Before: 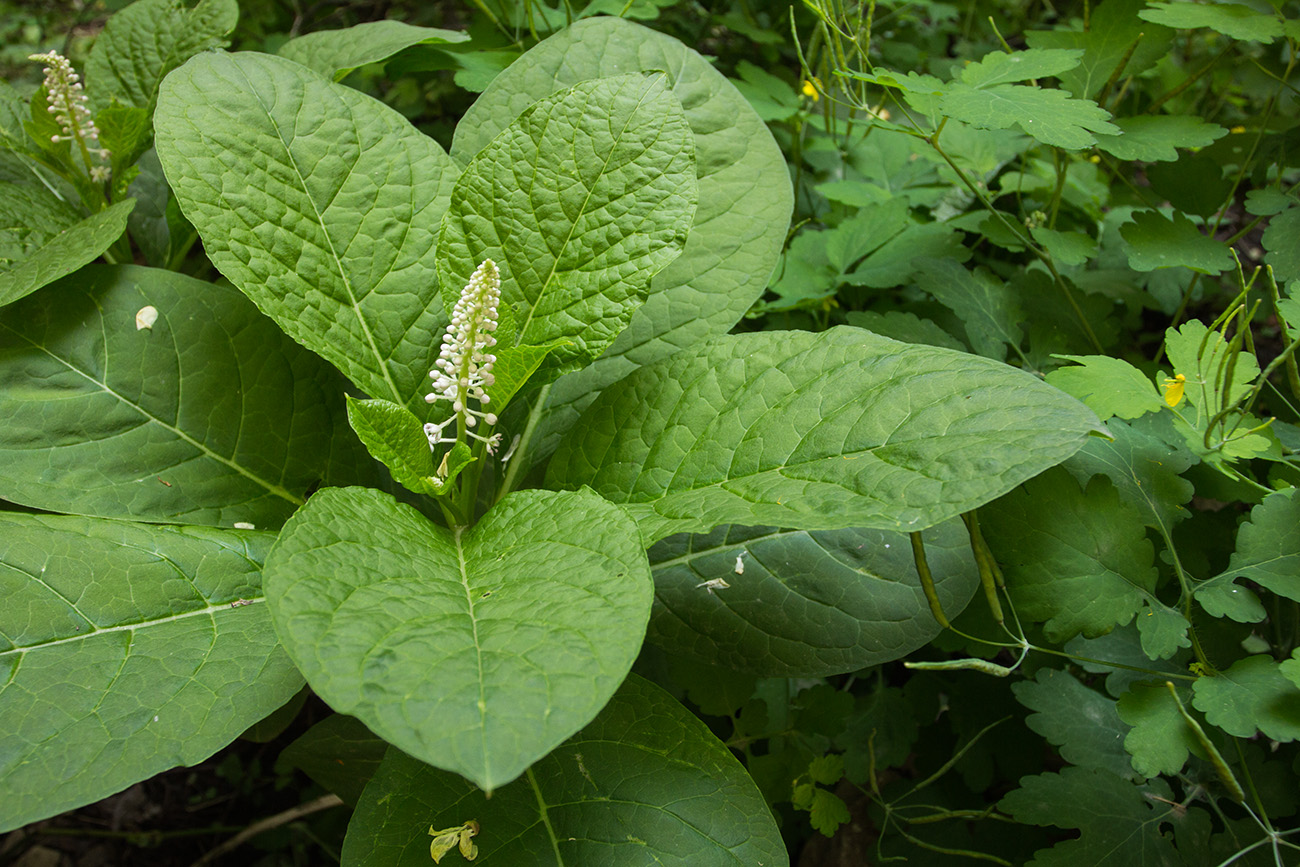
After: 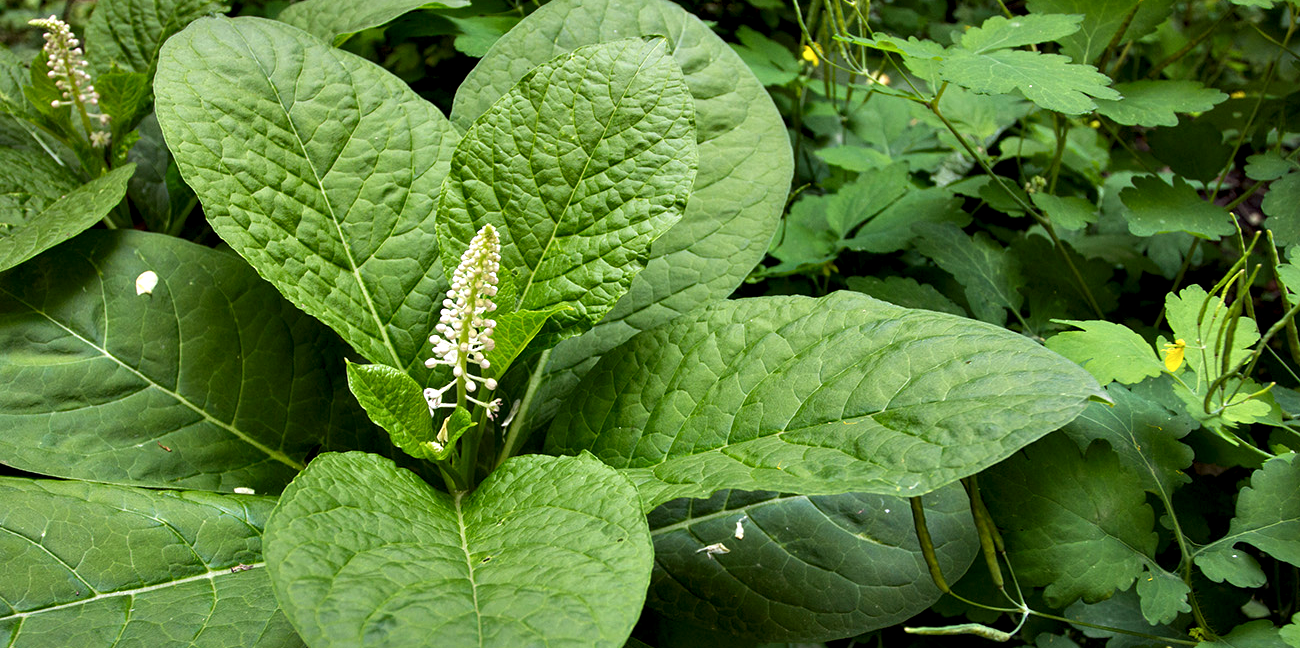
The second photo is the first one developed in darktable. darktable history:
contrast equalizer: y [[0.6 ×6], [0.55 ×6], [0 ×6], [0 ×6], [0 ×6]]
crop: top 4.038%, bottom 21.213%
